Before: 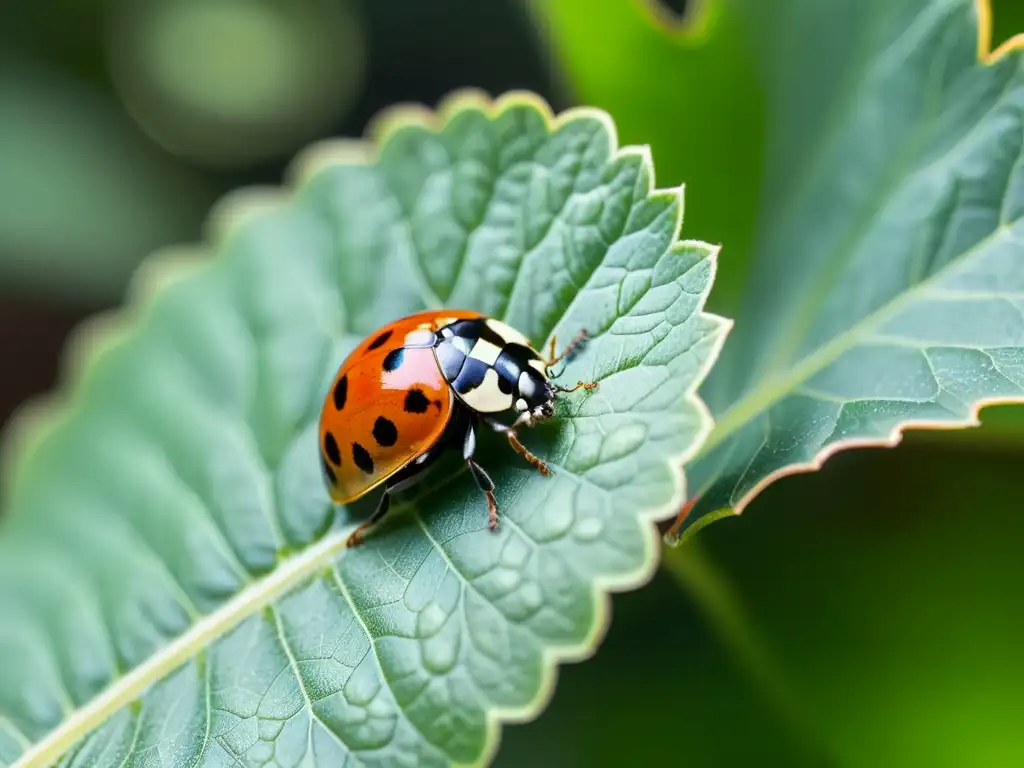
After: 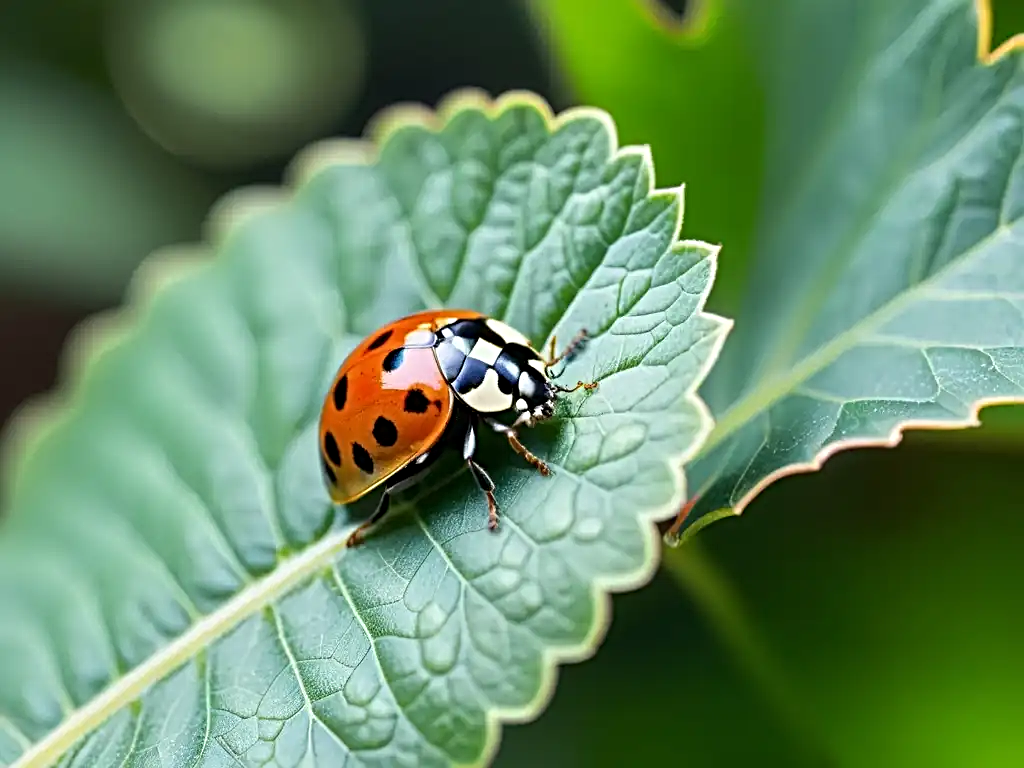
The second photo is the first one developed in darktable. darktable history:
sharpen: radius 3.972
